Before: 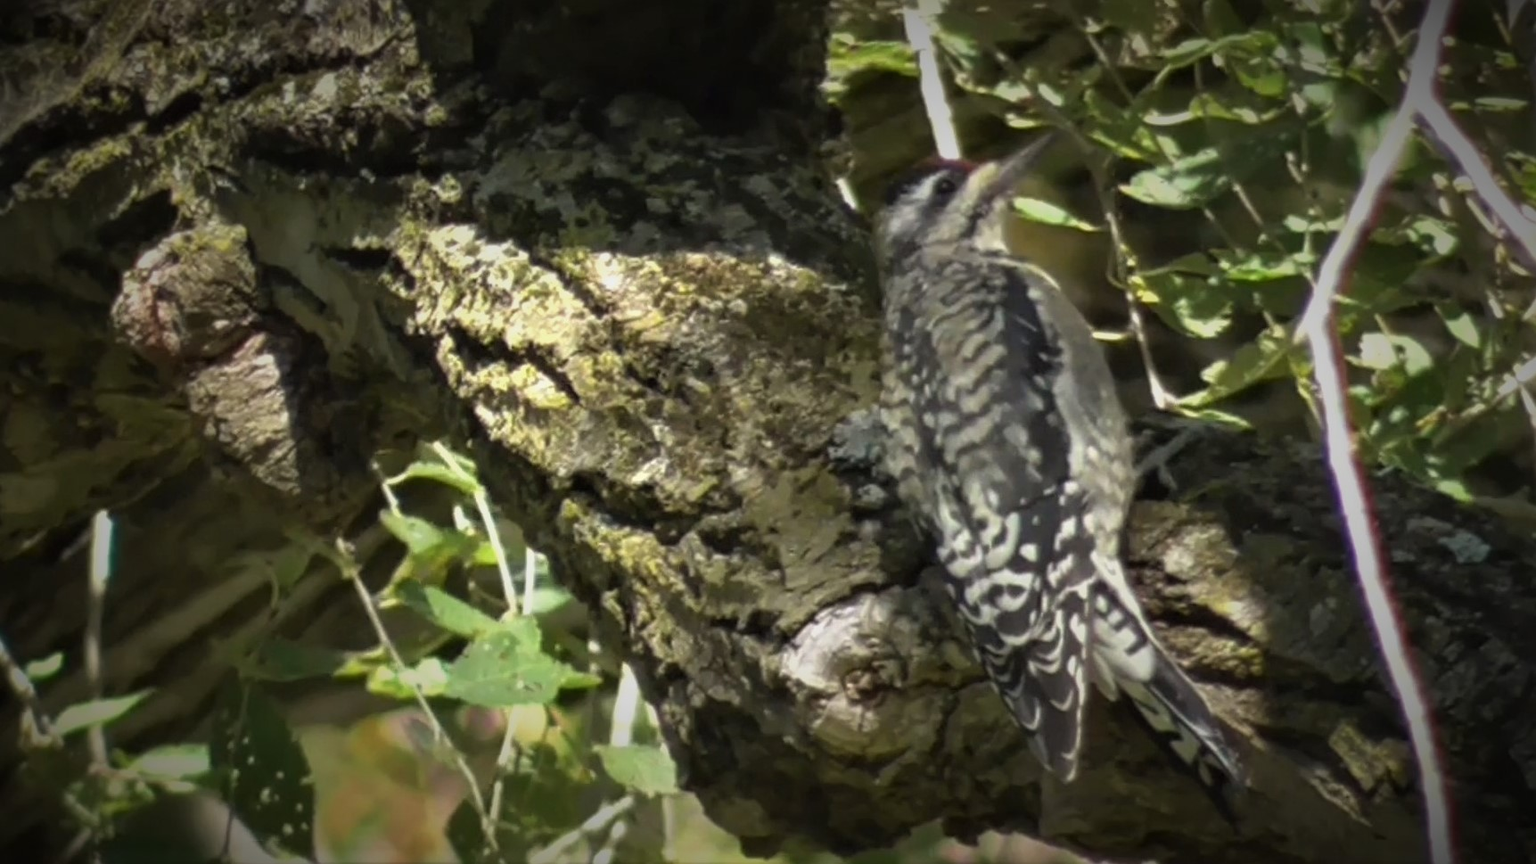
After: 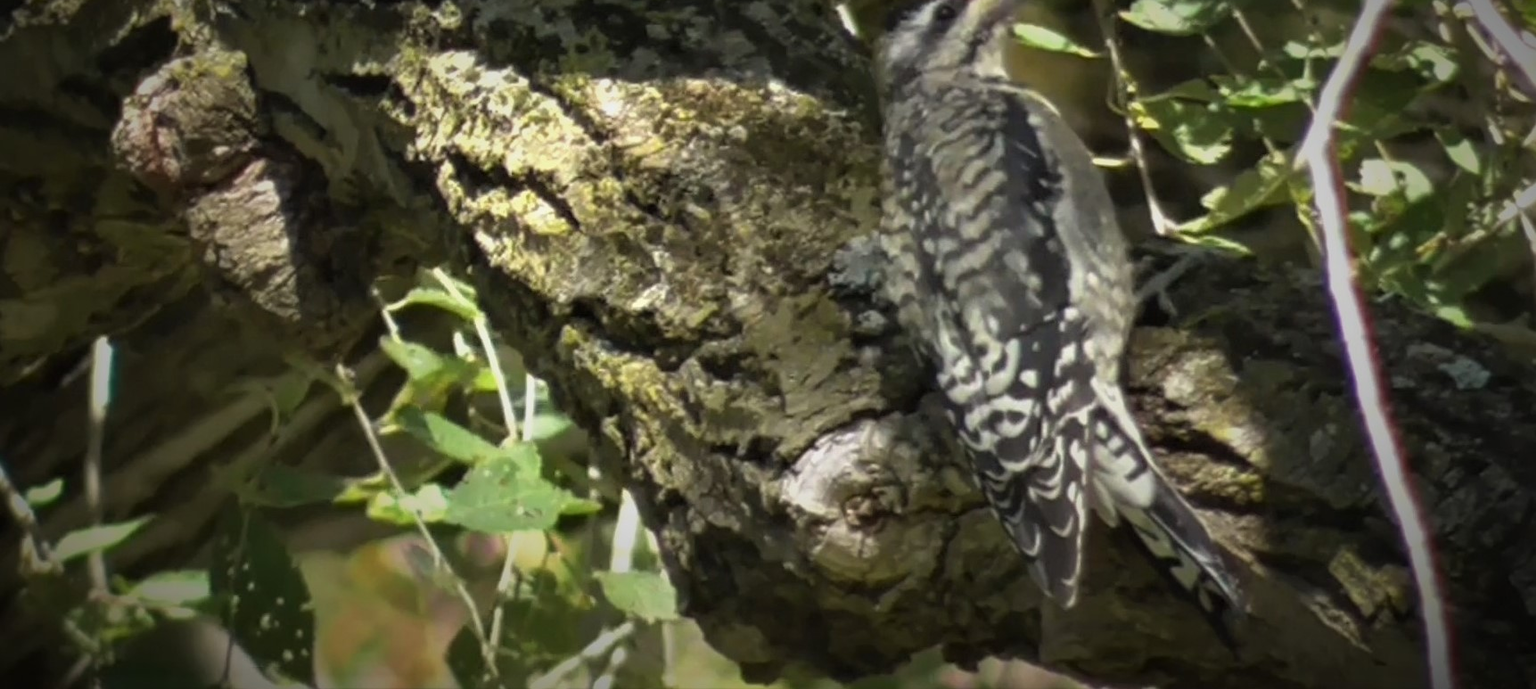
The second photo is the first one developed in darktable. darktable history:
crop and rotate: top 20.174%
